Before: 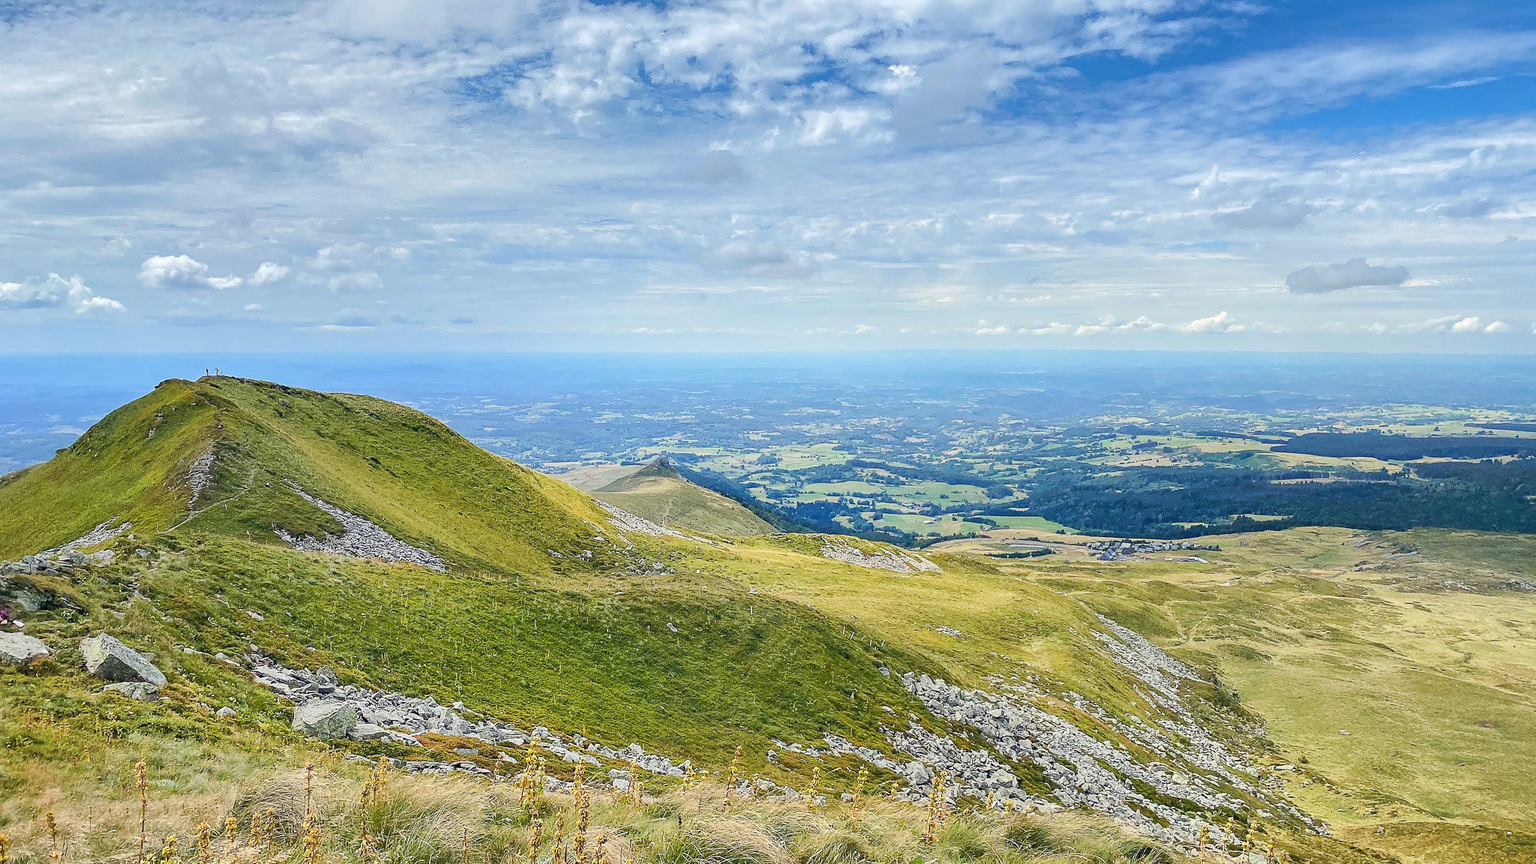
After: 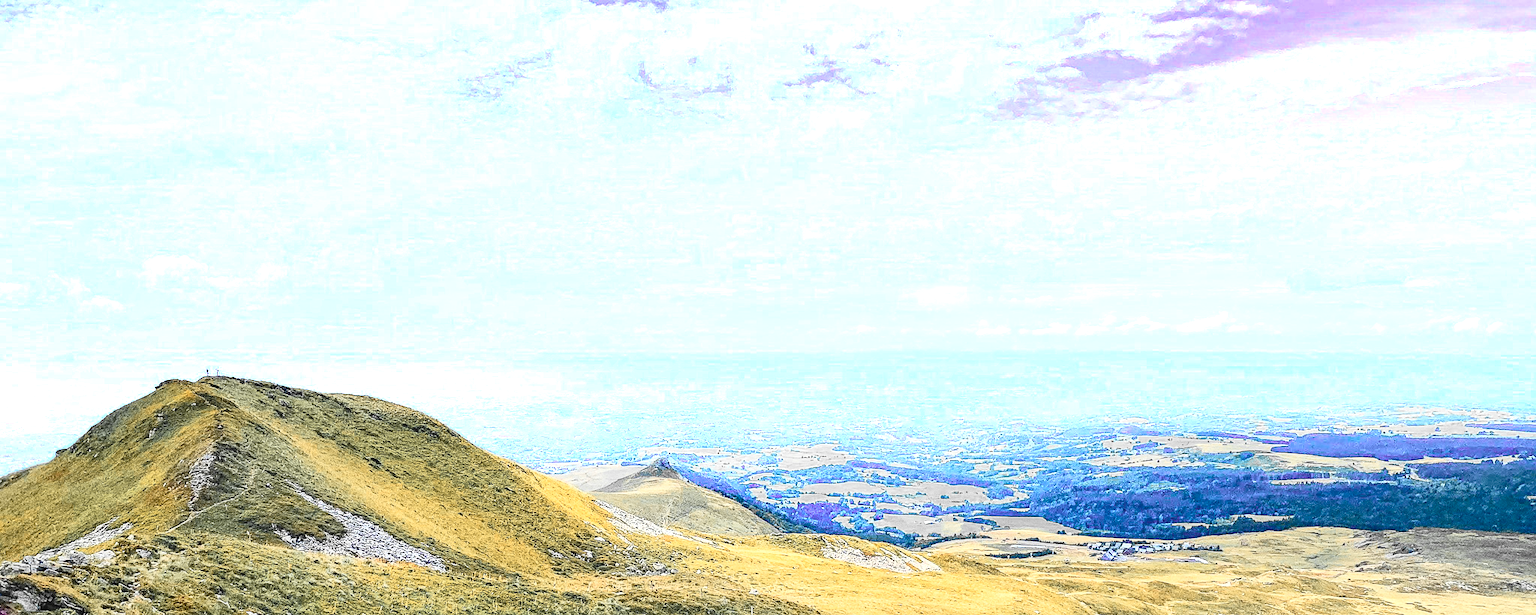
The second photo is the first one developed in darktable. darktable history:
crop: right 0%, bottom 28.769%
color zones: curves: ch0 [(0, 0.363) (0.128, 0.373) (0.25, 0.5) (0.402, 0.407) (0.521, 0.525) (0.63, 0.559) (0.729, 0.662) (0.867, 0.471)]; ch1 [(0, 0.515) (0.136, 0.618) (0.25, 0.5) (0.378, 0) (0.516, 0) (0.622, 0.593) (0.737, 0.819) (0.87, 0.593)]; ch2 [(0, 0.529) (0.128, 0.471) (0.282, 0.451) (0.386, 0.662) (0.516, 0.525) (0.633, 0.554) (0.75, 0.62) (0.875, 0.441)]
local contrast: detail 109%
exposure: black level correction 0, exposure 0.599 EV, compensate exposure bias true, compensate highlight preservation false
contrast brightness saturation: contrast 0.291
tone equalizer: on, module defaults
